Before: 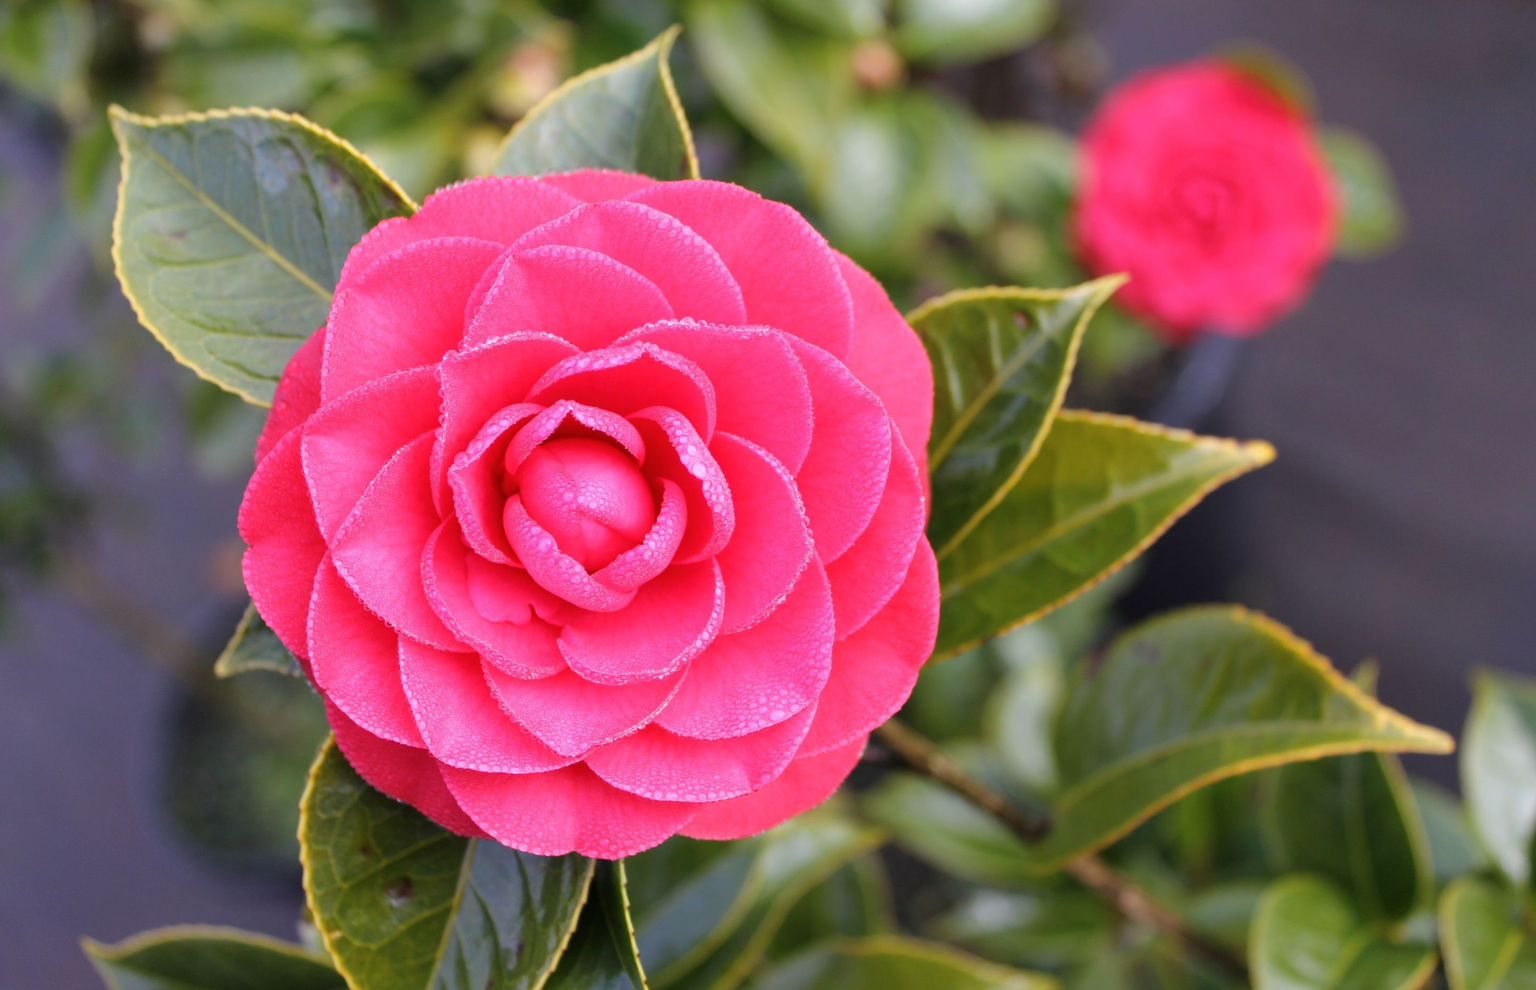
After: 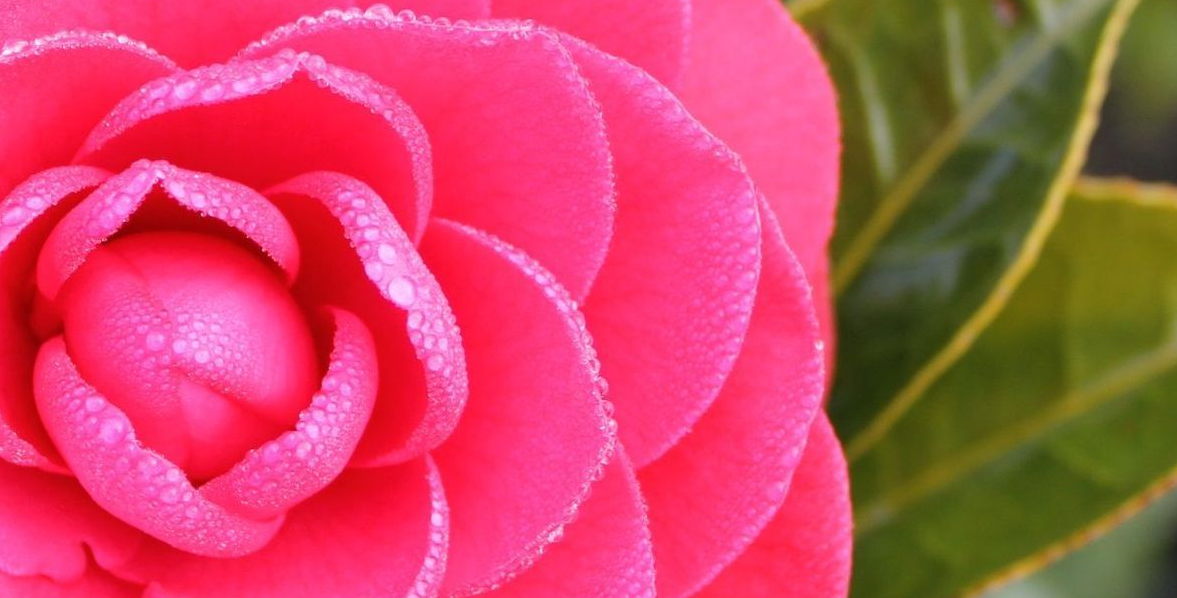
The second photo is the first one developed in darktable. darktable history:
crop: left 31.617%, top 31.819%, right 27.511%, bottom 35.94%
